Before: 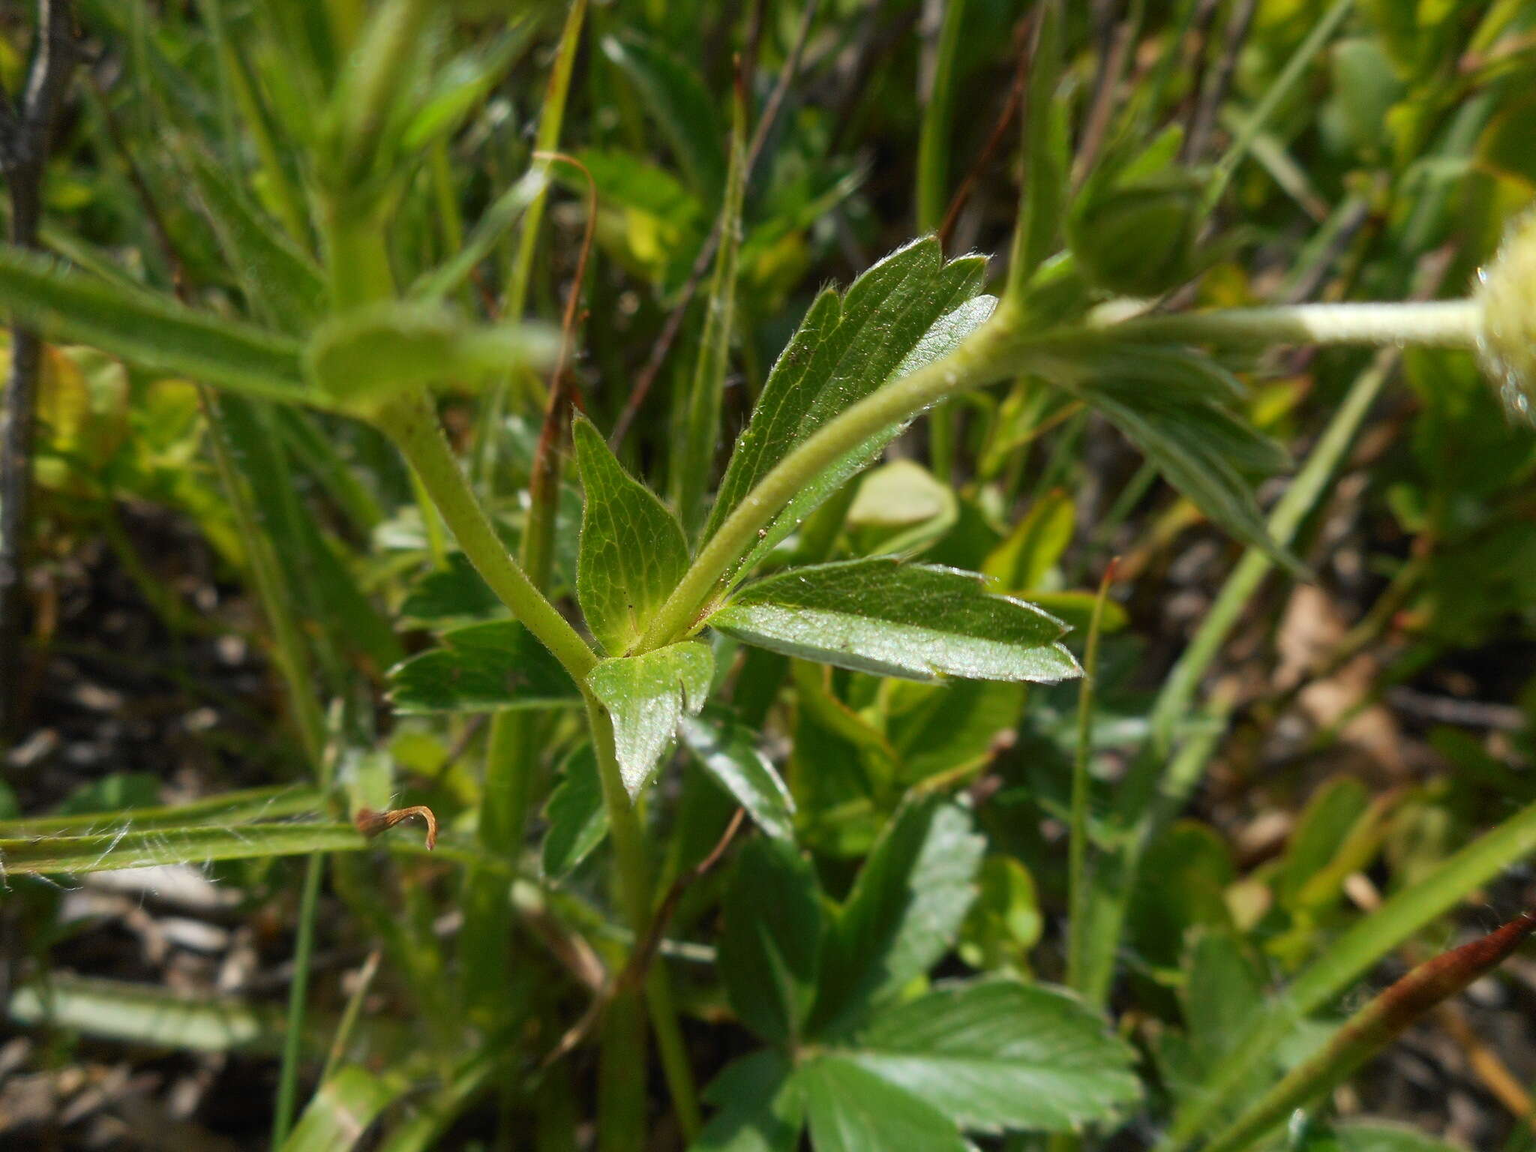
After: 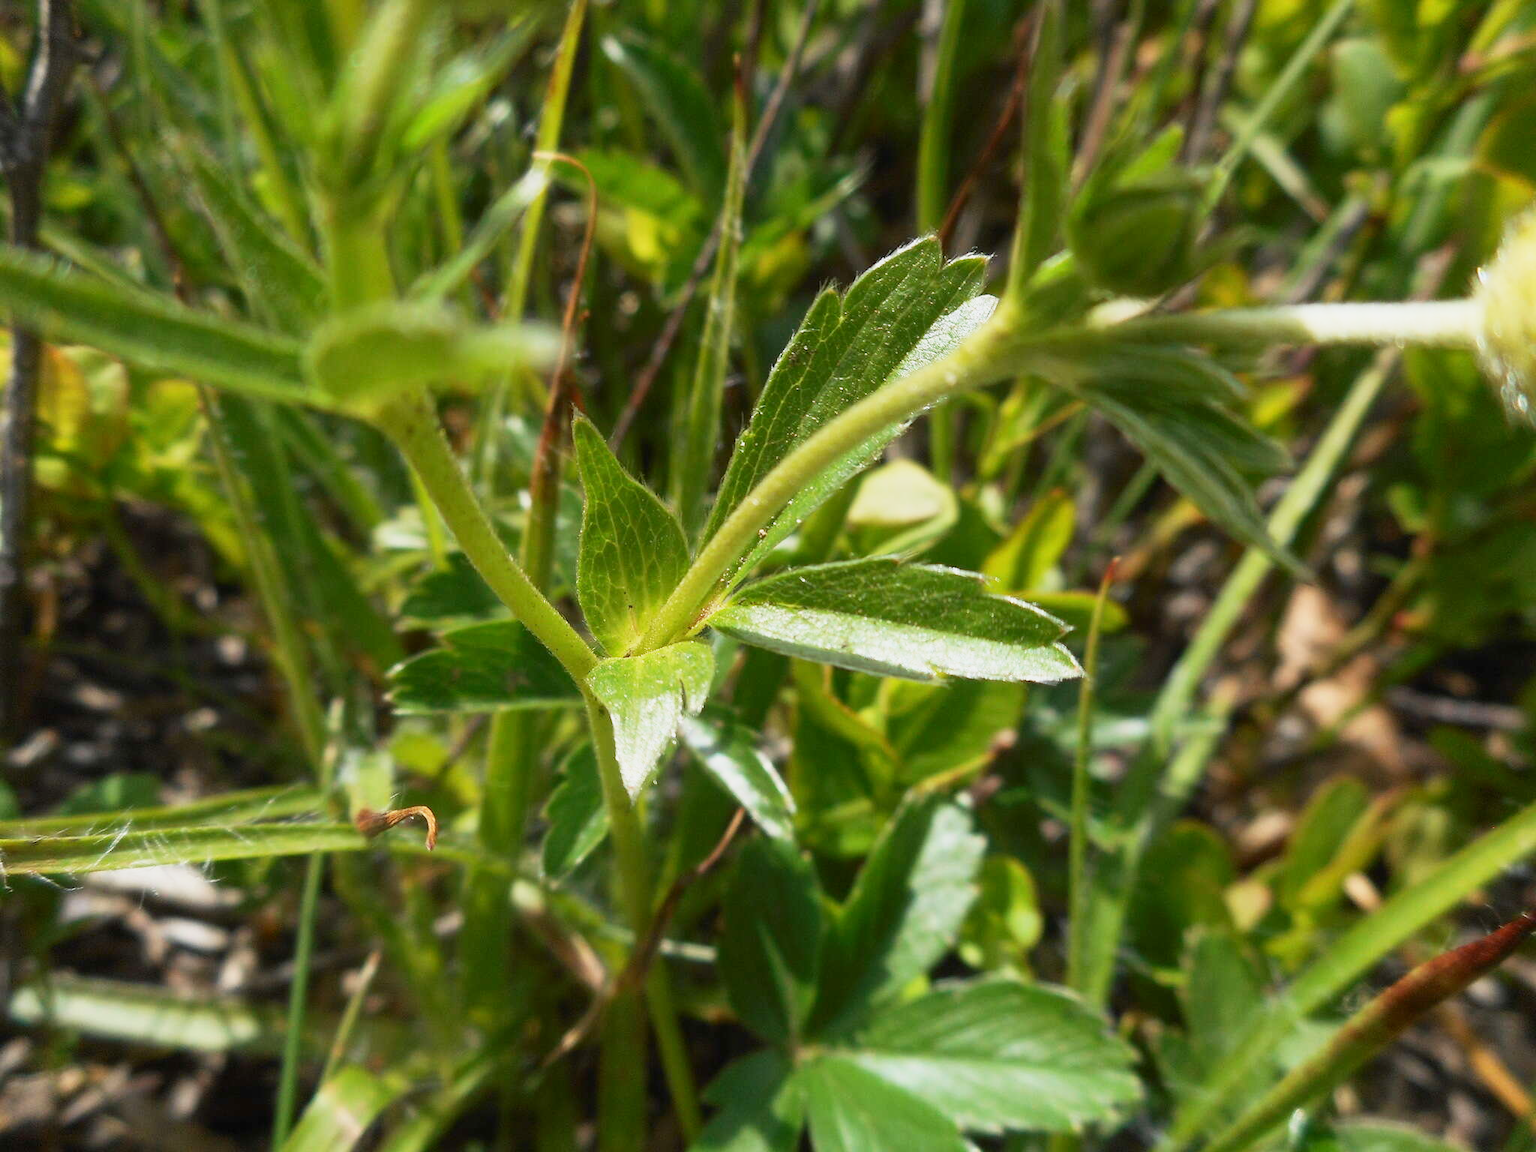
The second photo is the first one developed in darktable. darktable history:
base curve: curves: ch0 [(0, 0) (0.088, 0.125) (0.176, 0.251) (0.354, 0.501) (0.613, 0.749) (1, 0.877)], preserve colors none
contrast brightness saturation: contrast 0.102, brightness 0.018, saturation 0.021
